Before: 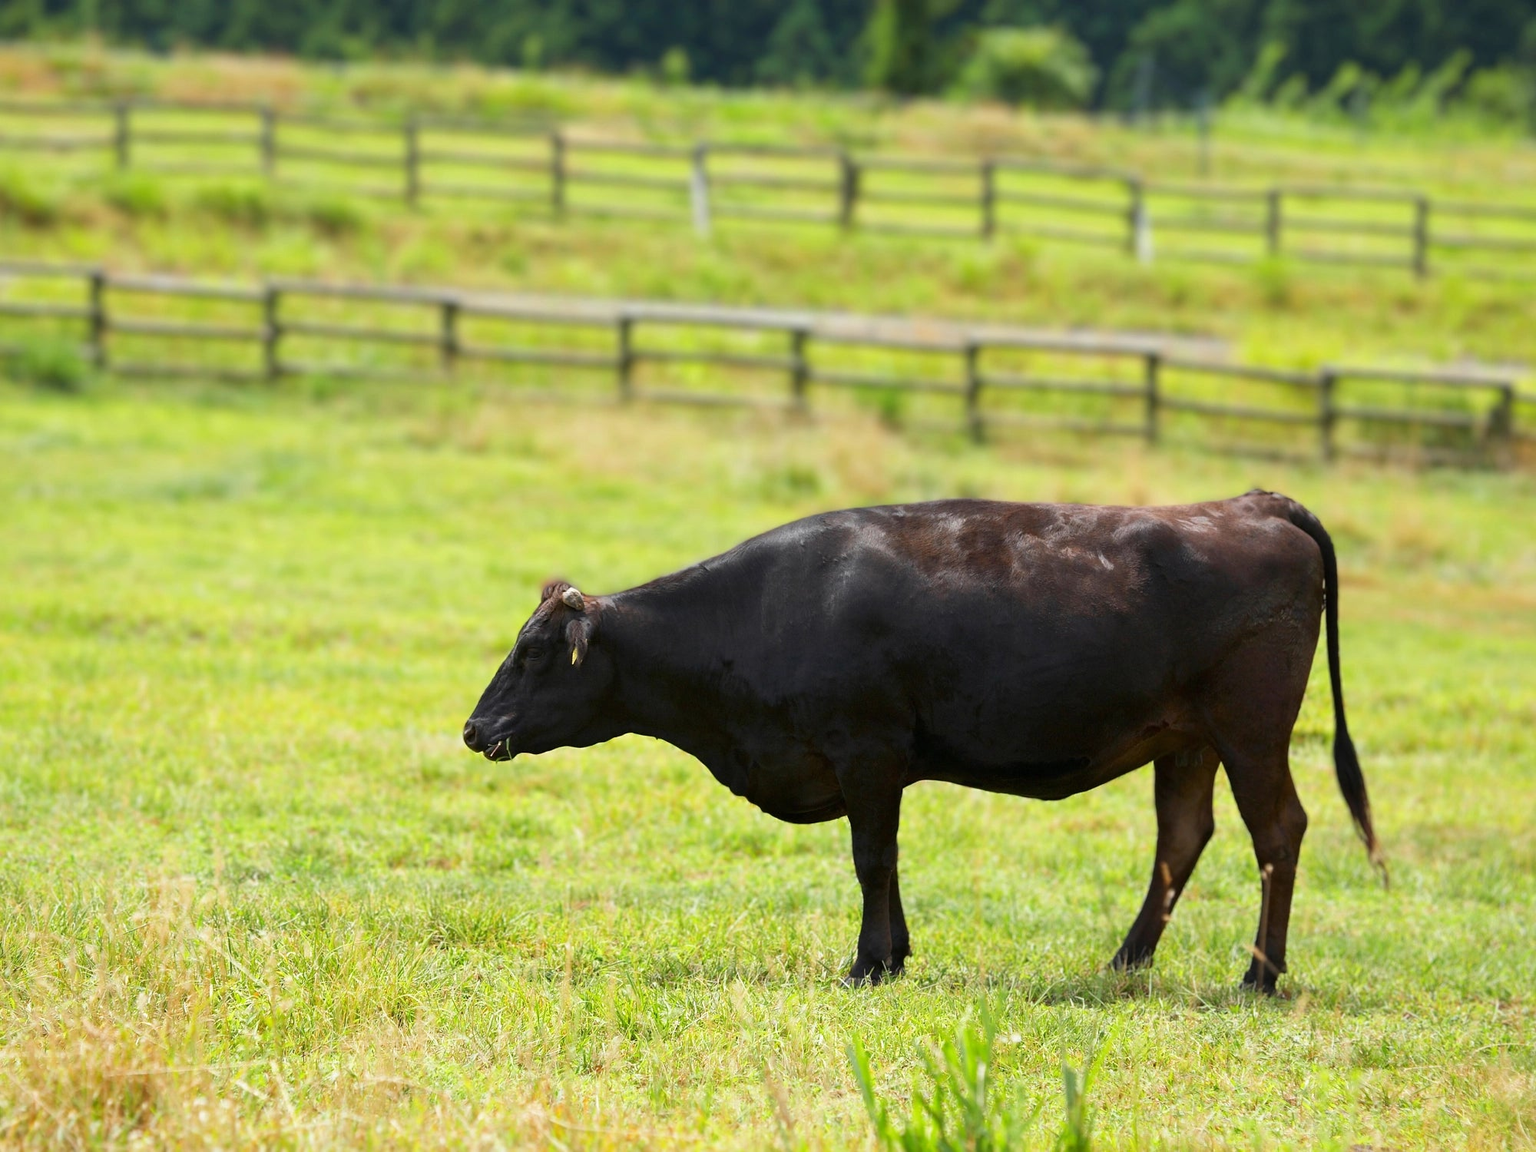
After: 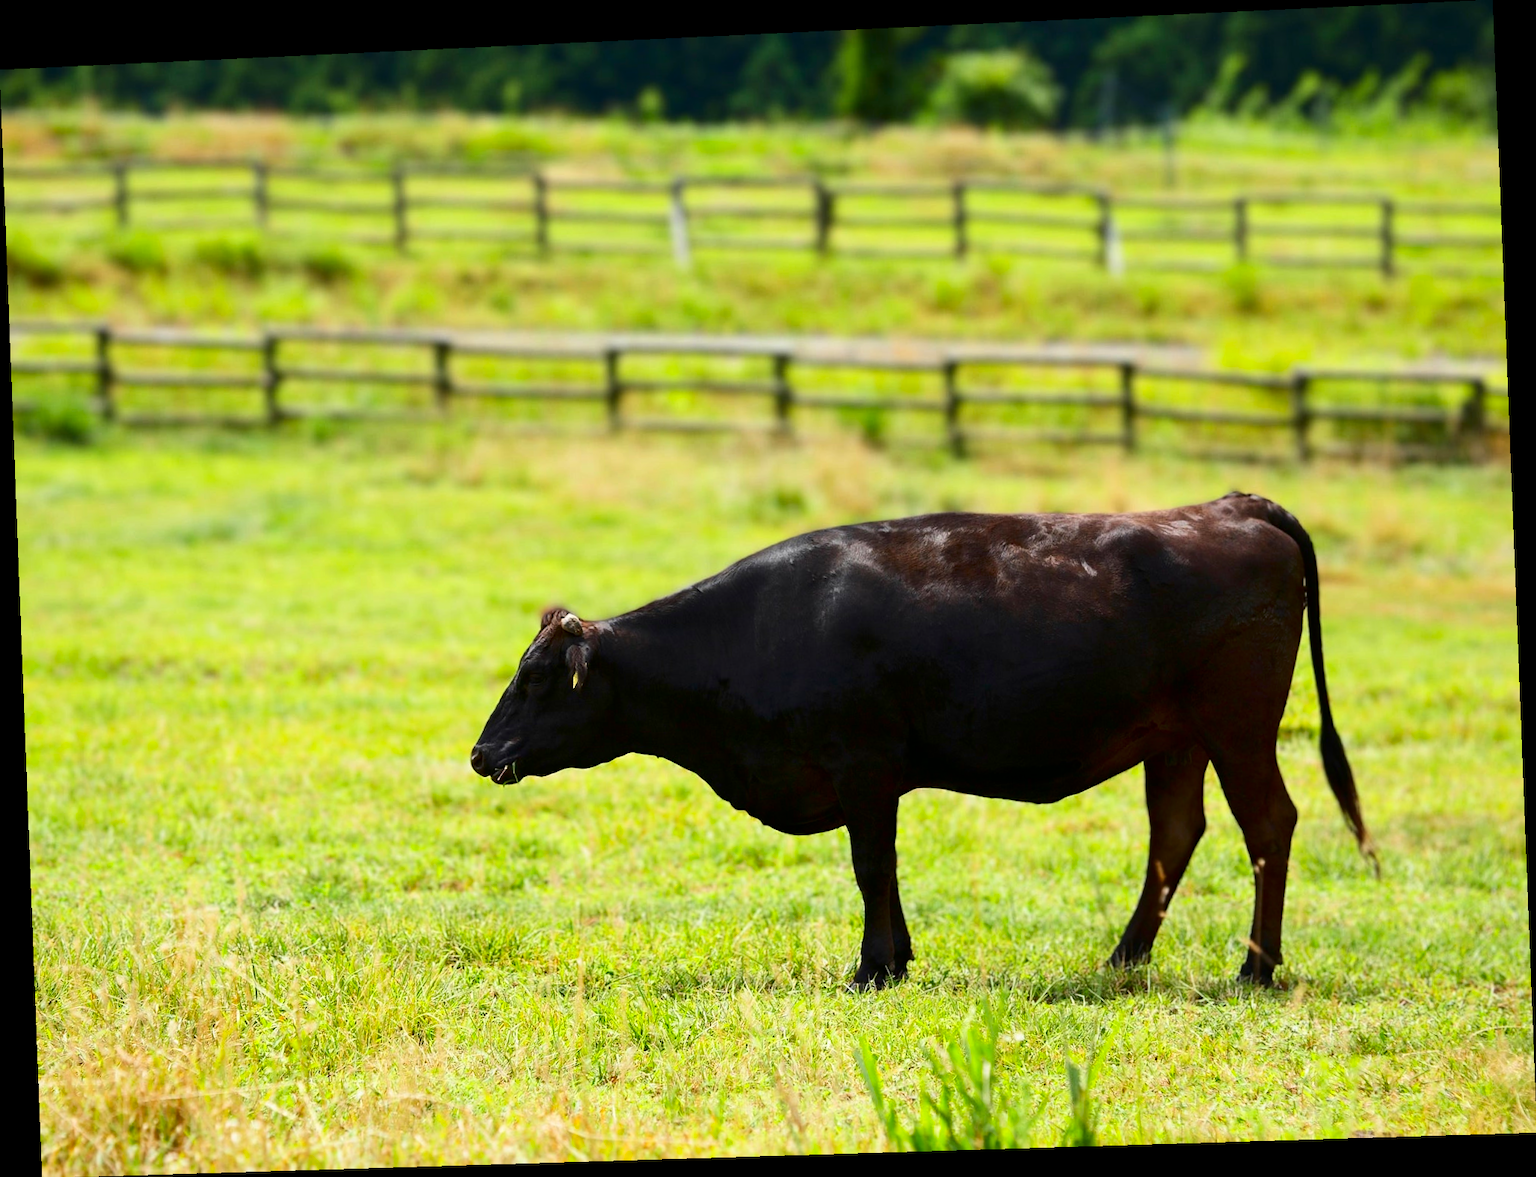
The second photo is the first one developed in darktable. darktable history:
rotate and perspective: rotation -2.22°, lens shift (horizontal) -0.022, automatic cropping off
contrast brightness saturation: contrast 0.21, brightness -0.11, saturation 0.21
